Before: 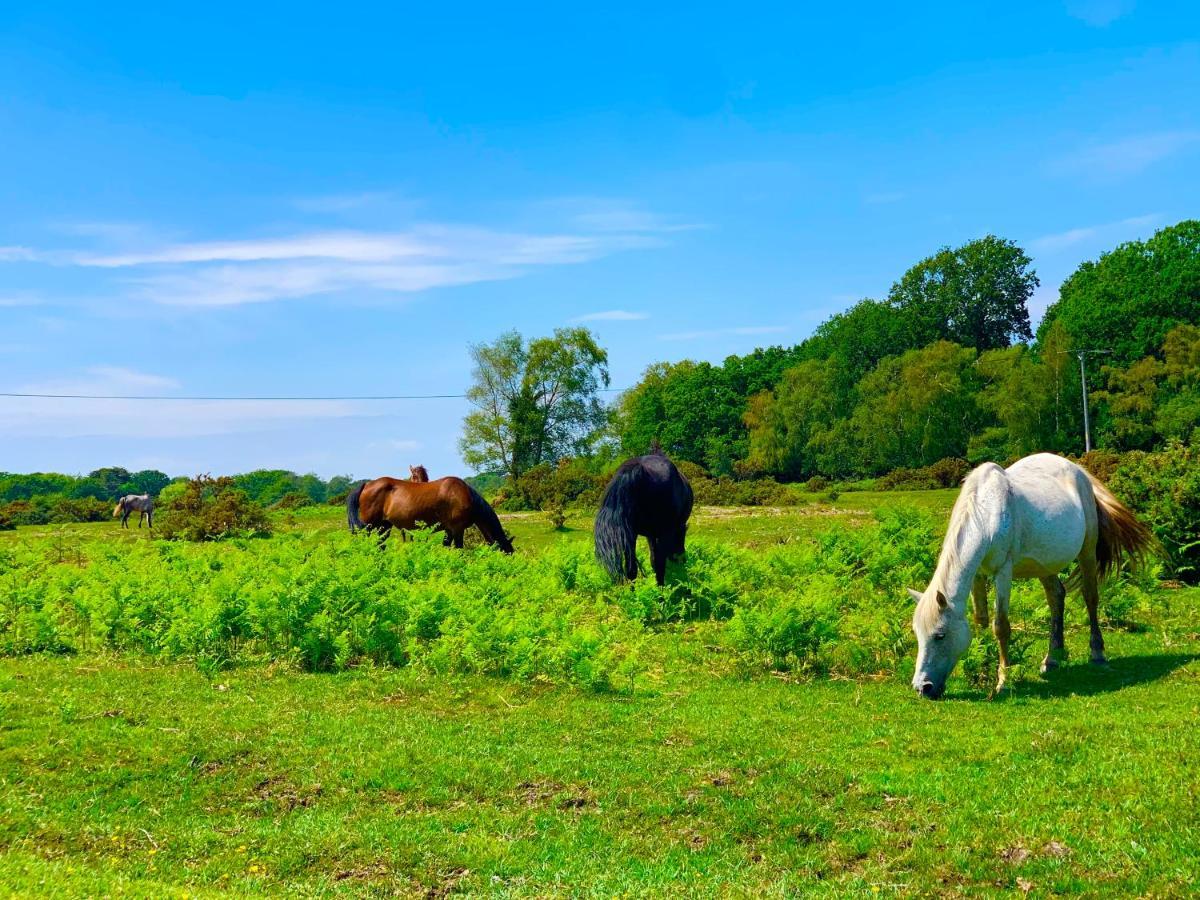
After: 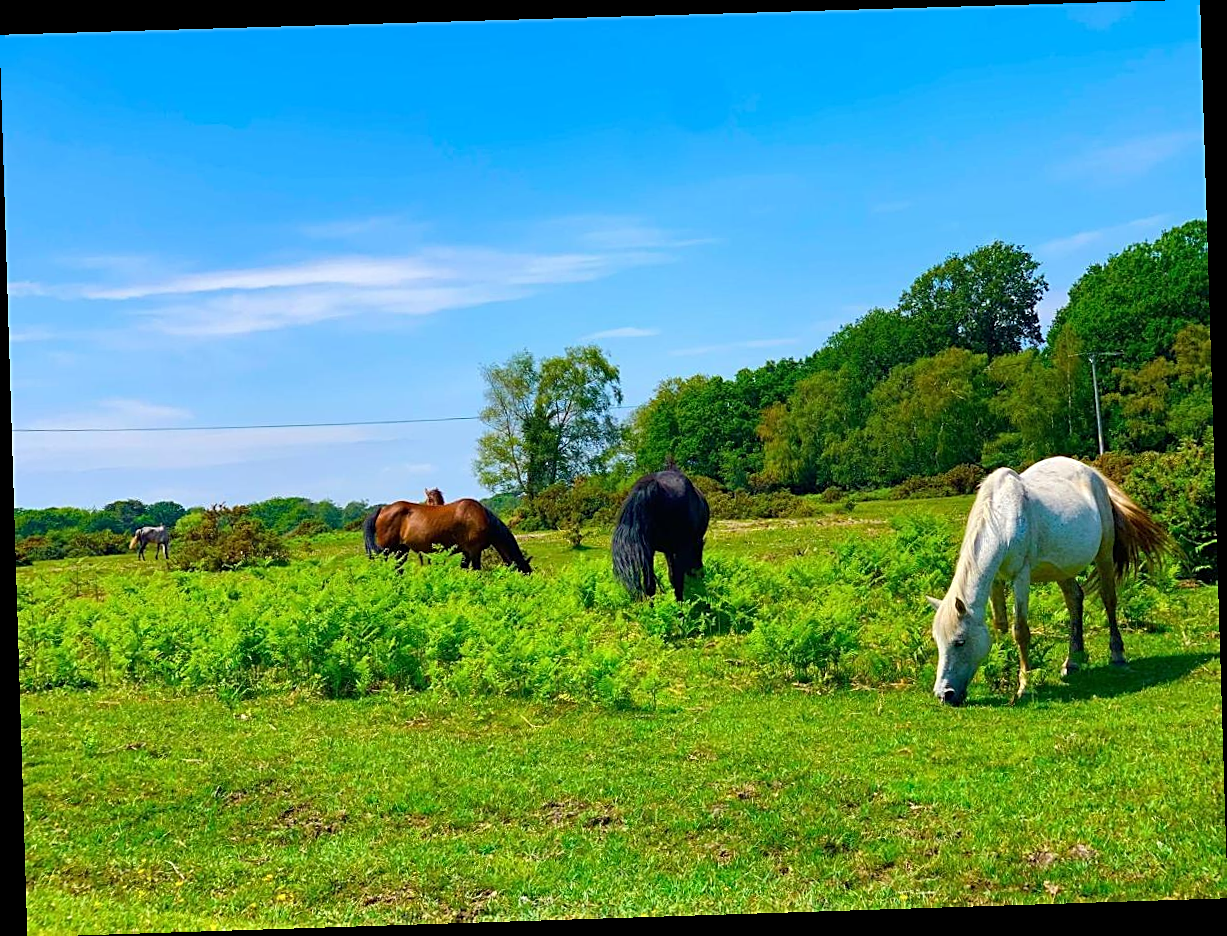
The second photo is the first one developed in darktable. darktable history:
sharpen: on, module defaults
rotate and perspective: rotation -1.77°, lens shift (horizontal) 0.004, automatic cropping off
